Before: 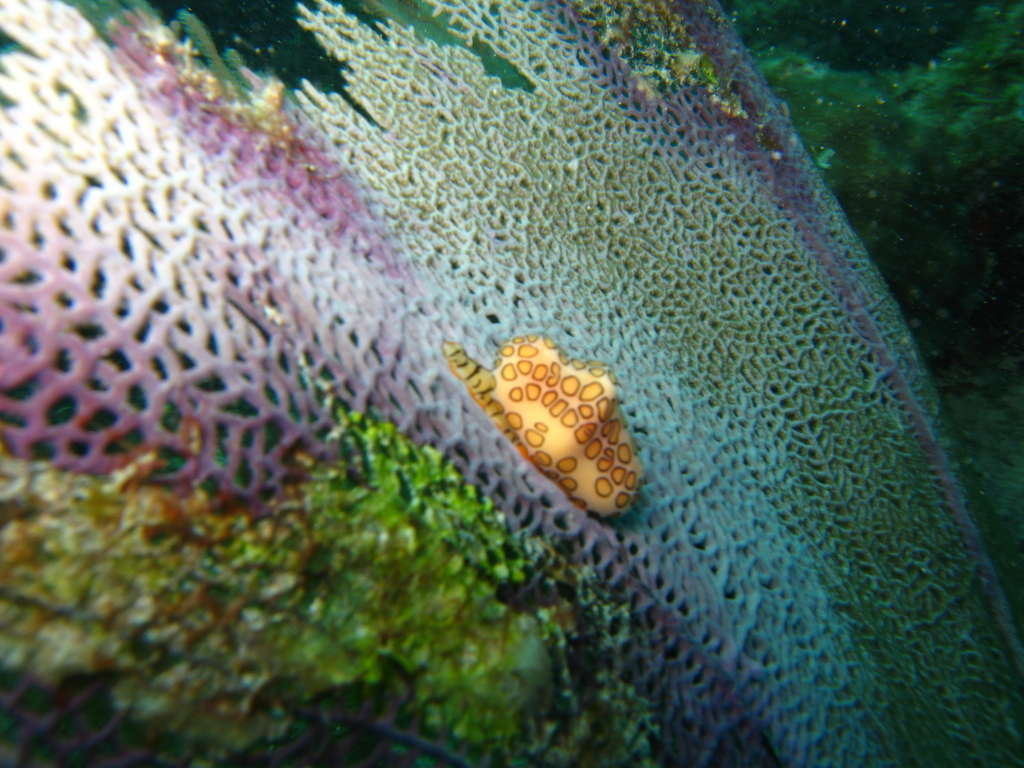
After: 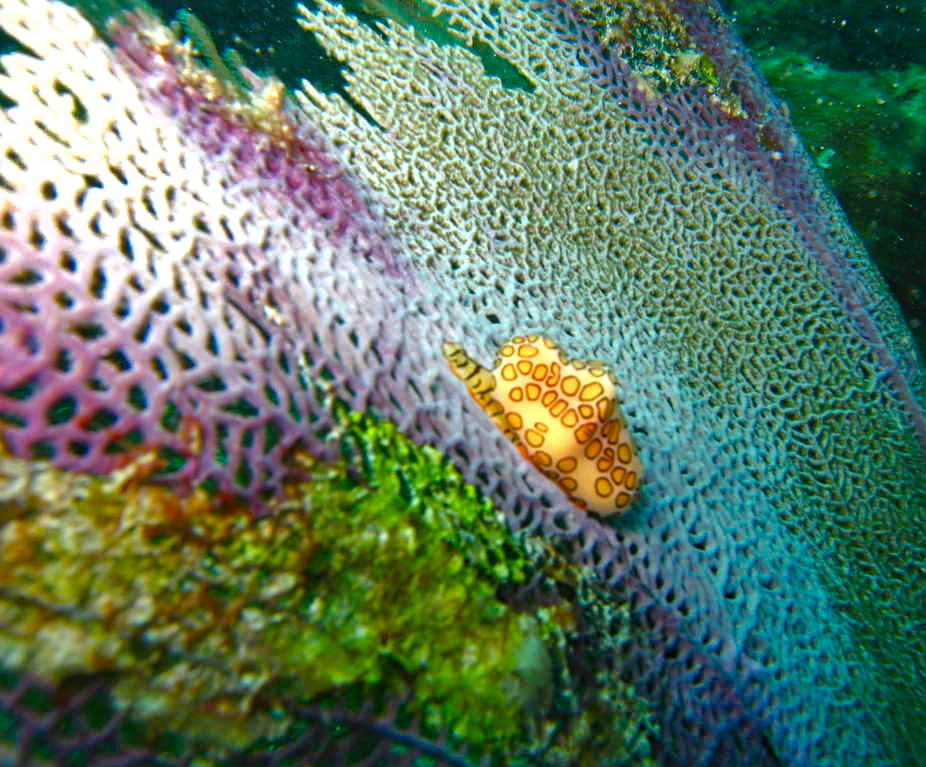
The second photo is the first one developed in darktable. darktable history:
color correction: highlights b* -0.051, saturation 1.1
exposure: exposure -0.028 EV, compensate highlight preservation false
color balance rgb: power › hue 316.37°, perceptual saturation grading › global saturation 20%, perceptual saturation grading › highlights -24.86%, perceptual saturation grading › shadows 25.609%, perceptual brilliance grading › global brilliance 12.175%, global vibrance 9.378%
shadows and highlights: radius 108.89, shadows 45.73, highlights -66.66, low approximation 0.01, soften with gaussian
crop: right 9.494%, bottom 0.04%
sharpen: on, module defaults
local contrast: detail 110%
